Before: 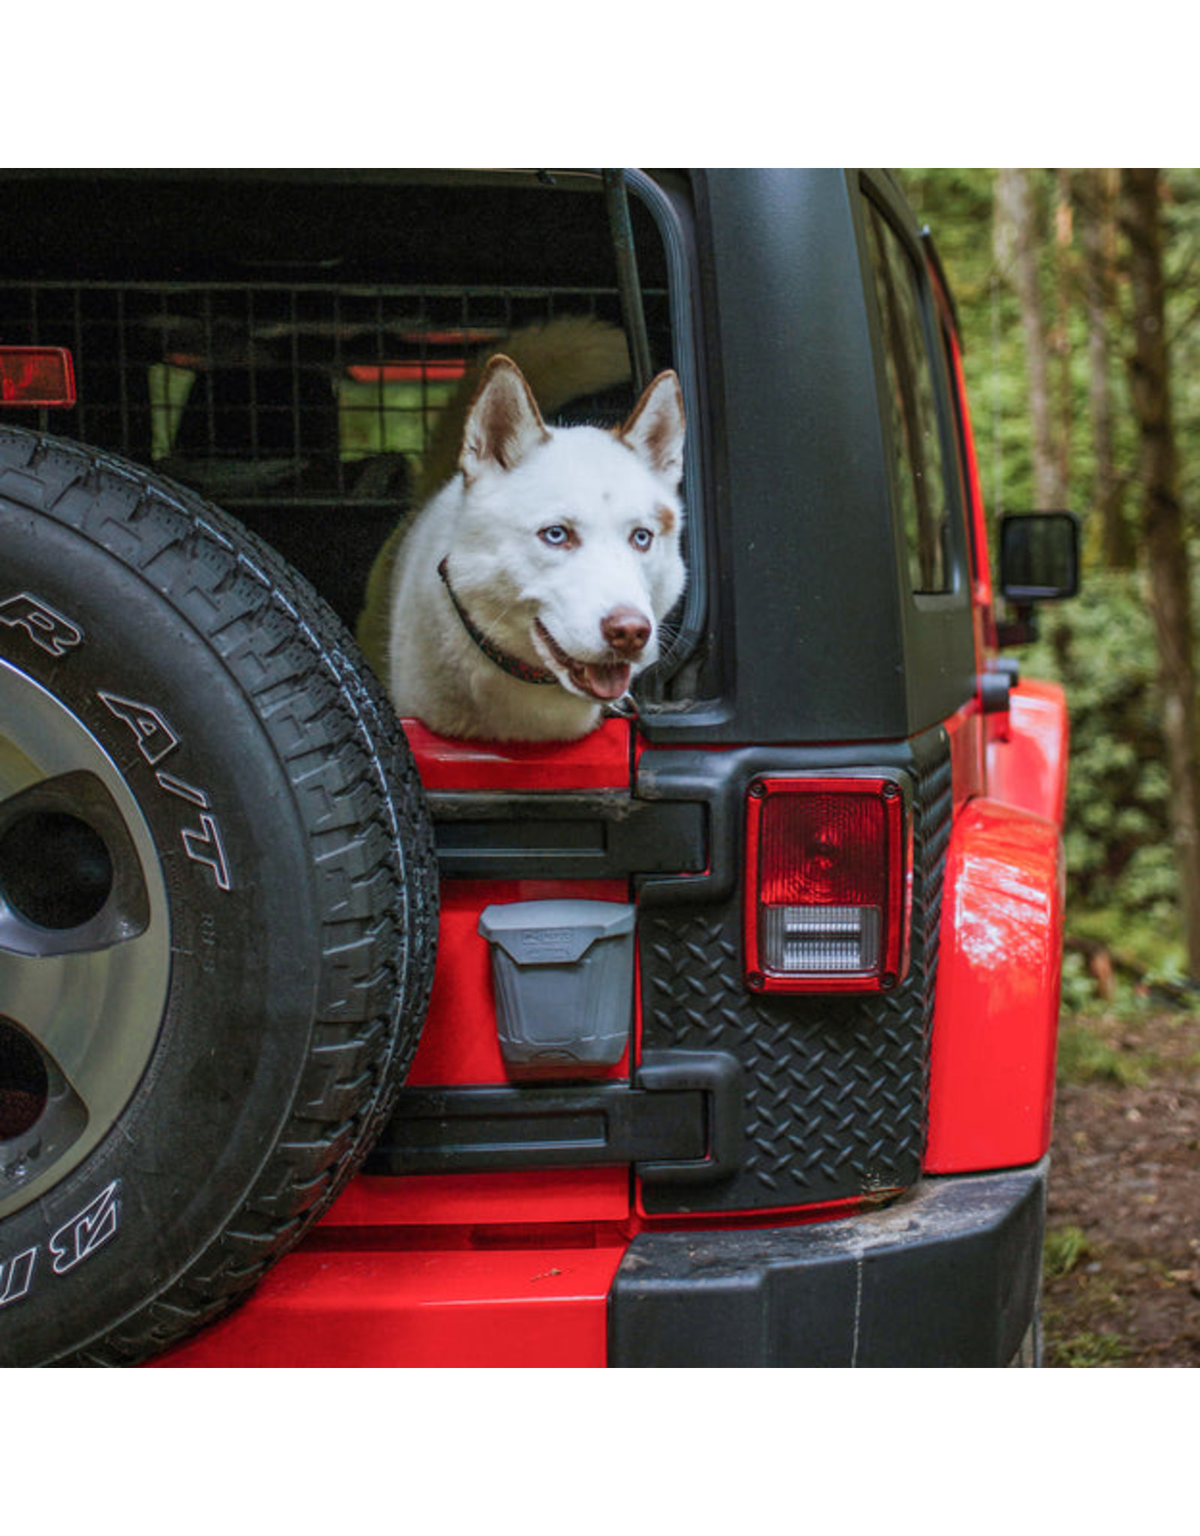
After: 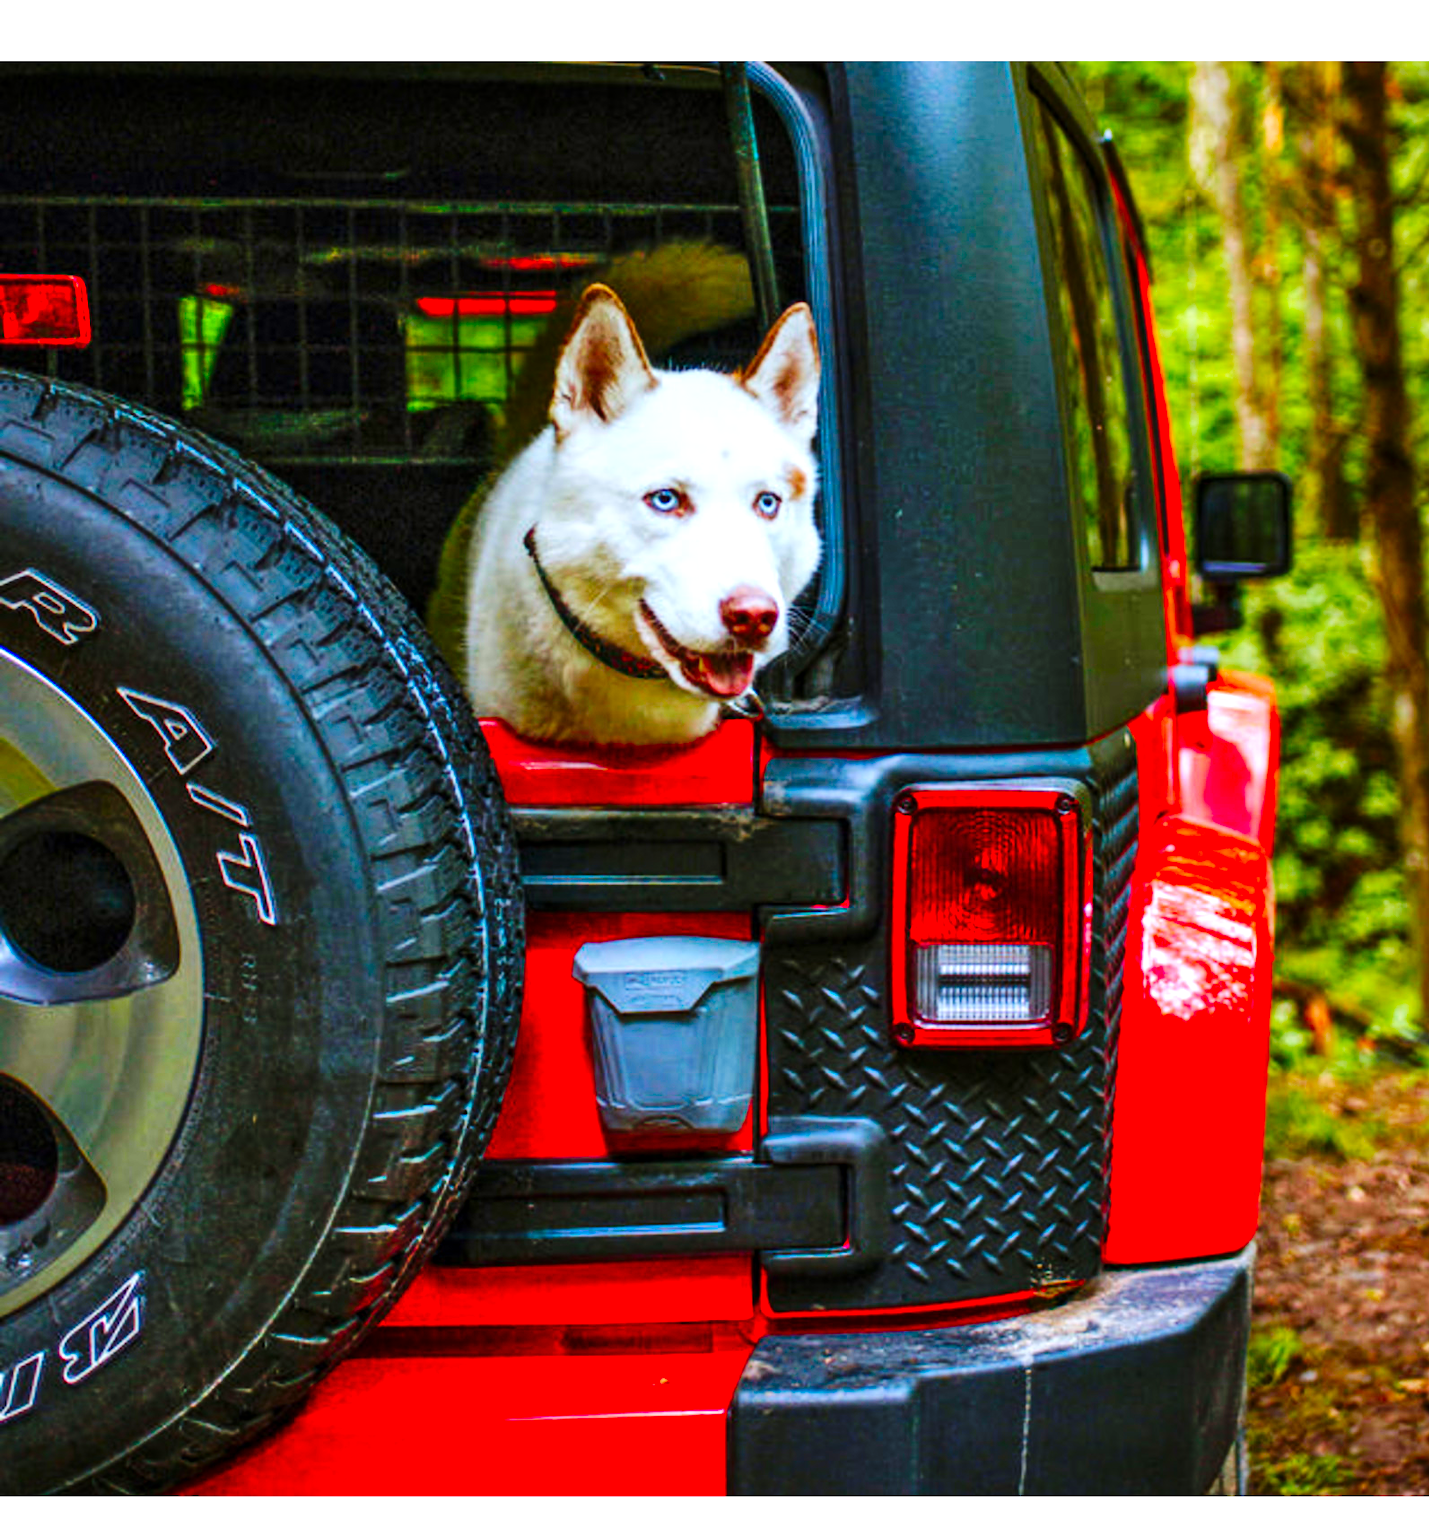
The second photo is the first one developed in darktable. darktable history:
local contrast: highlights 100%, shadows 100%, detail 120%, midtone range 0.2
crop: top 7.625%, bottom 8.027%
exposure: compensate highlight preservation false
contrast brightness saturation: saturation 0.5
base curve: curves: ch0 [(0, 0) (0.036, 0.025) (0.121, 0.166) (0.206, 0.329) (0.605, 0.79) (1, 1)], preserve colors none
color balance rgb: perceptual saturation grading › global saturation 25%, global vibrance 20%
shadows and highlights: radius 44.78, white point adjustment 6.64, compress 79.65%, highlights color adjustment 78.42%, soften with gaussian
